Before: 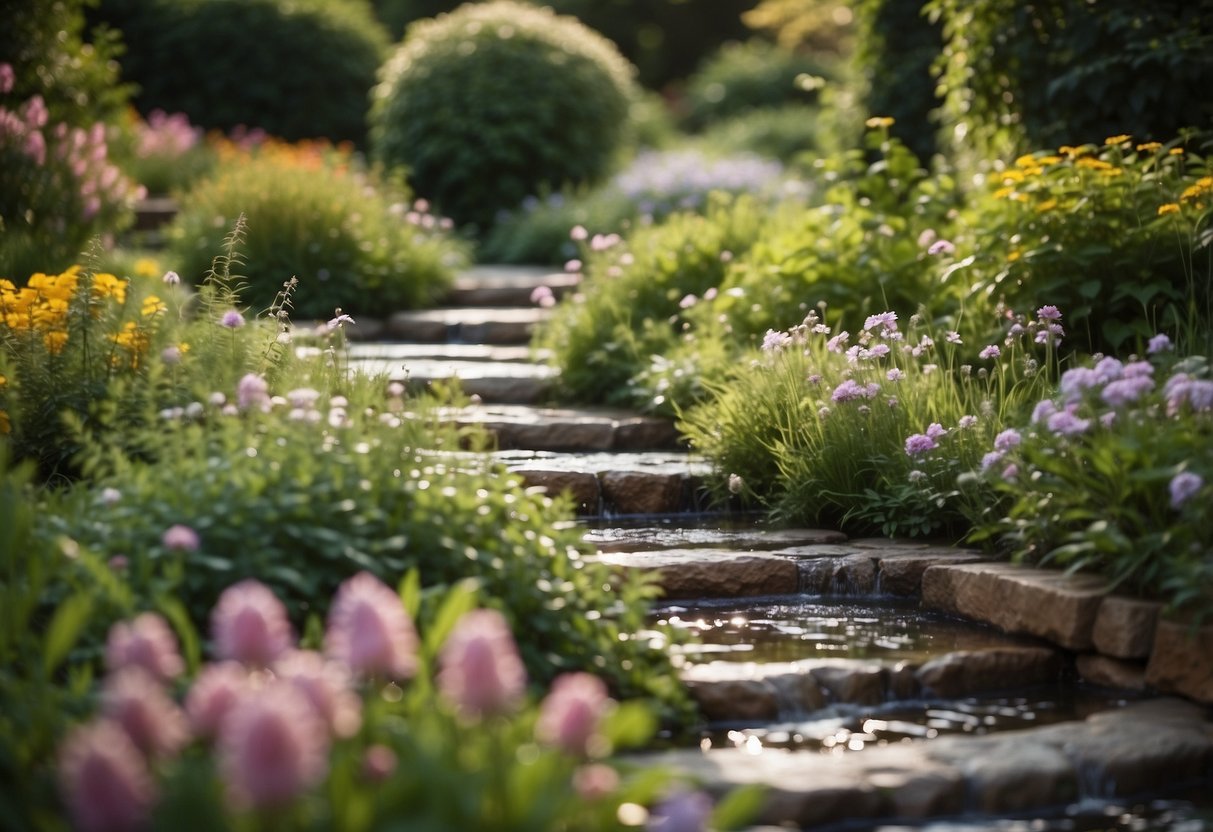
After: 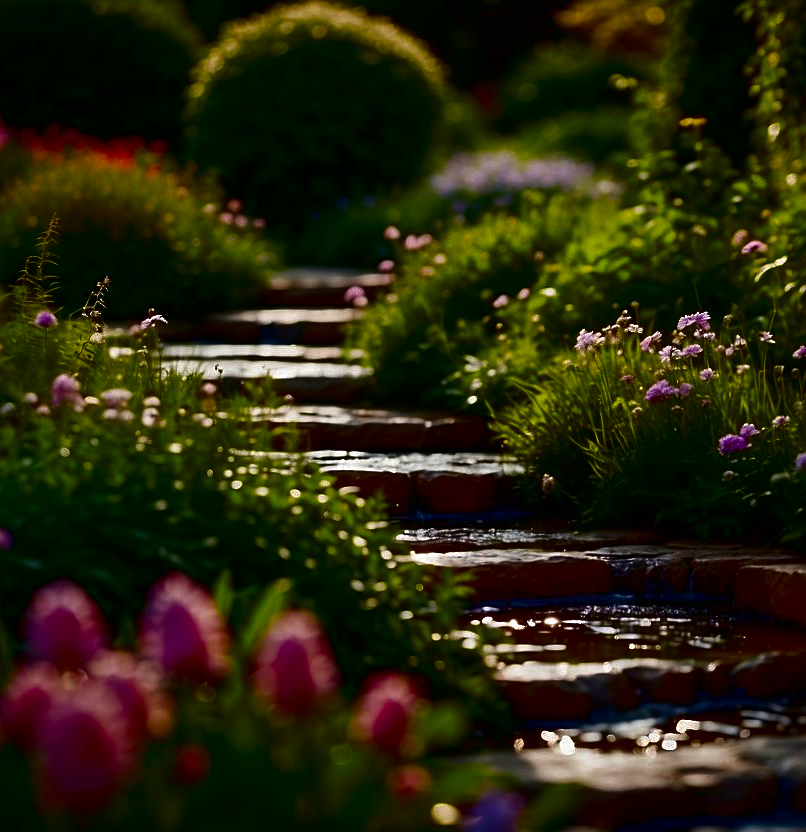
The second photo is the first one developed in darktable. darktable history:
crop and rotate: left 15.455%, right 18.042%
contrast brightness saturation: brightness -0.983, saturation 0.988
sharpen: on, module defaults
